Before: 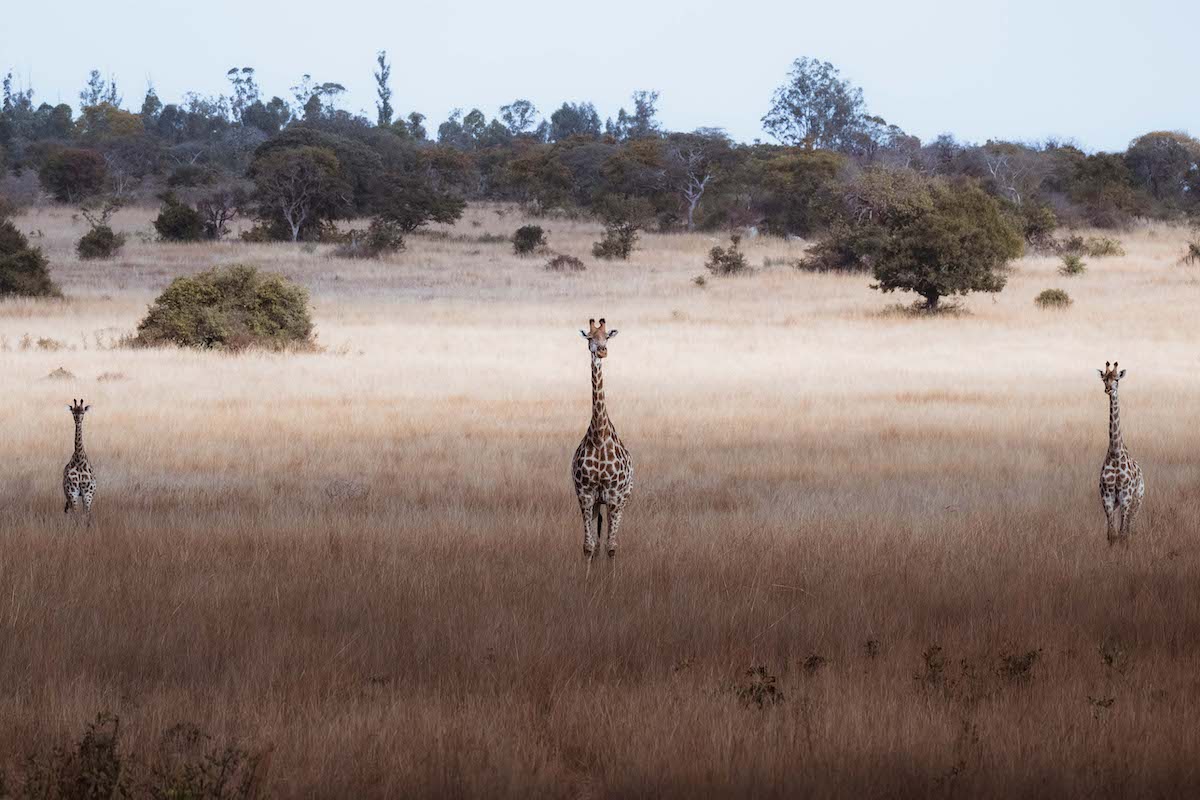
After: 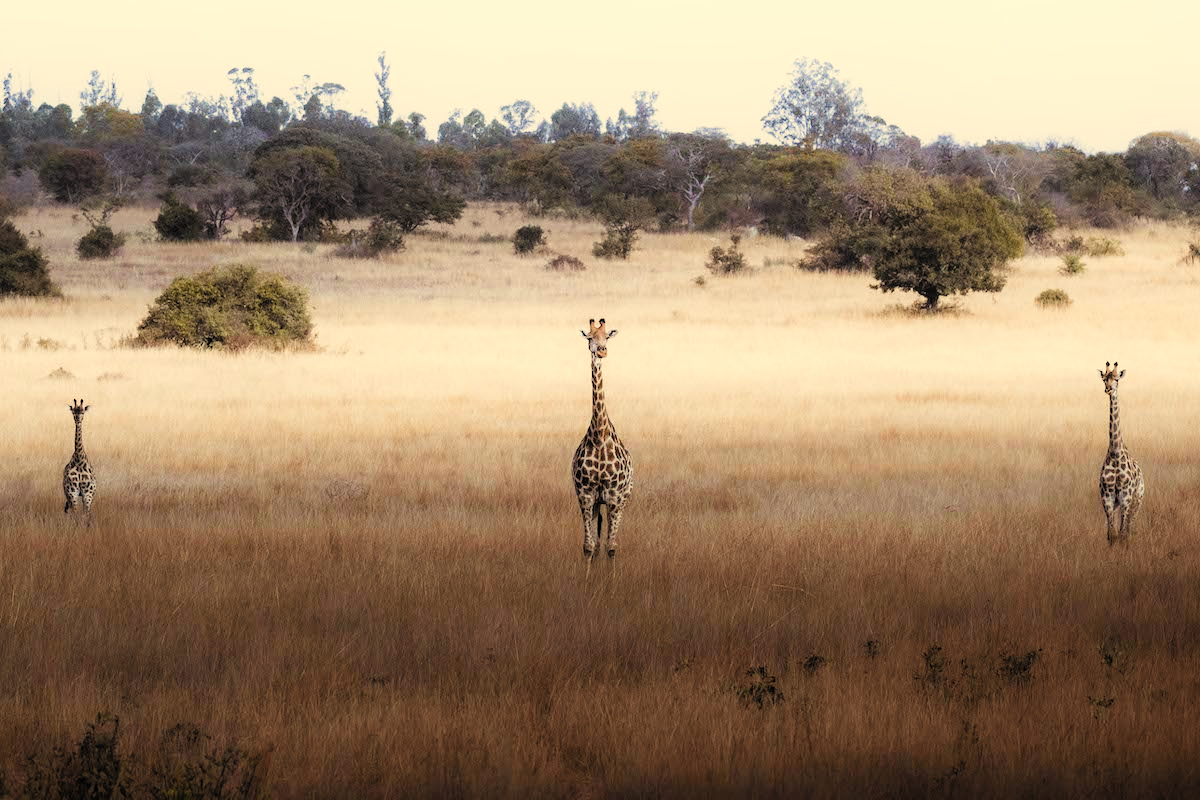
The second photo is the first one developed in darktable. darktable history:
filmic: grey point source 18, black point source -8.65, white point source 2.45, grey point target 18, white point target 100, output power 2.2, latitude stops 2, contrast 1.5, saturation 100, global saturation 100
shadows and highlights: shadows -40.15, highlights 62.88, soften with gaussian
contrast brightness saturation: contrast 0.07, brightness 0.08, saturation 0.18
color correction: highlights a* 2.72, highlights b* 22.8
